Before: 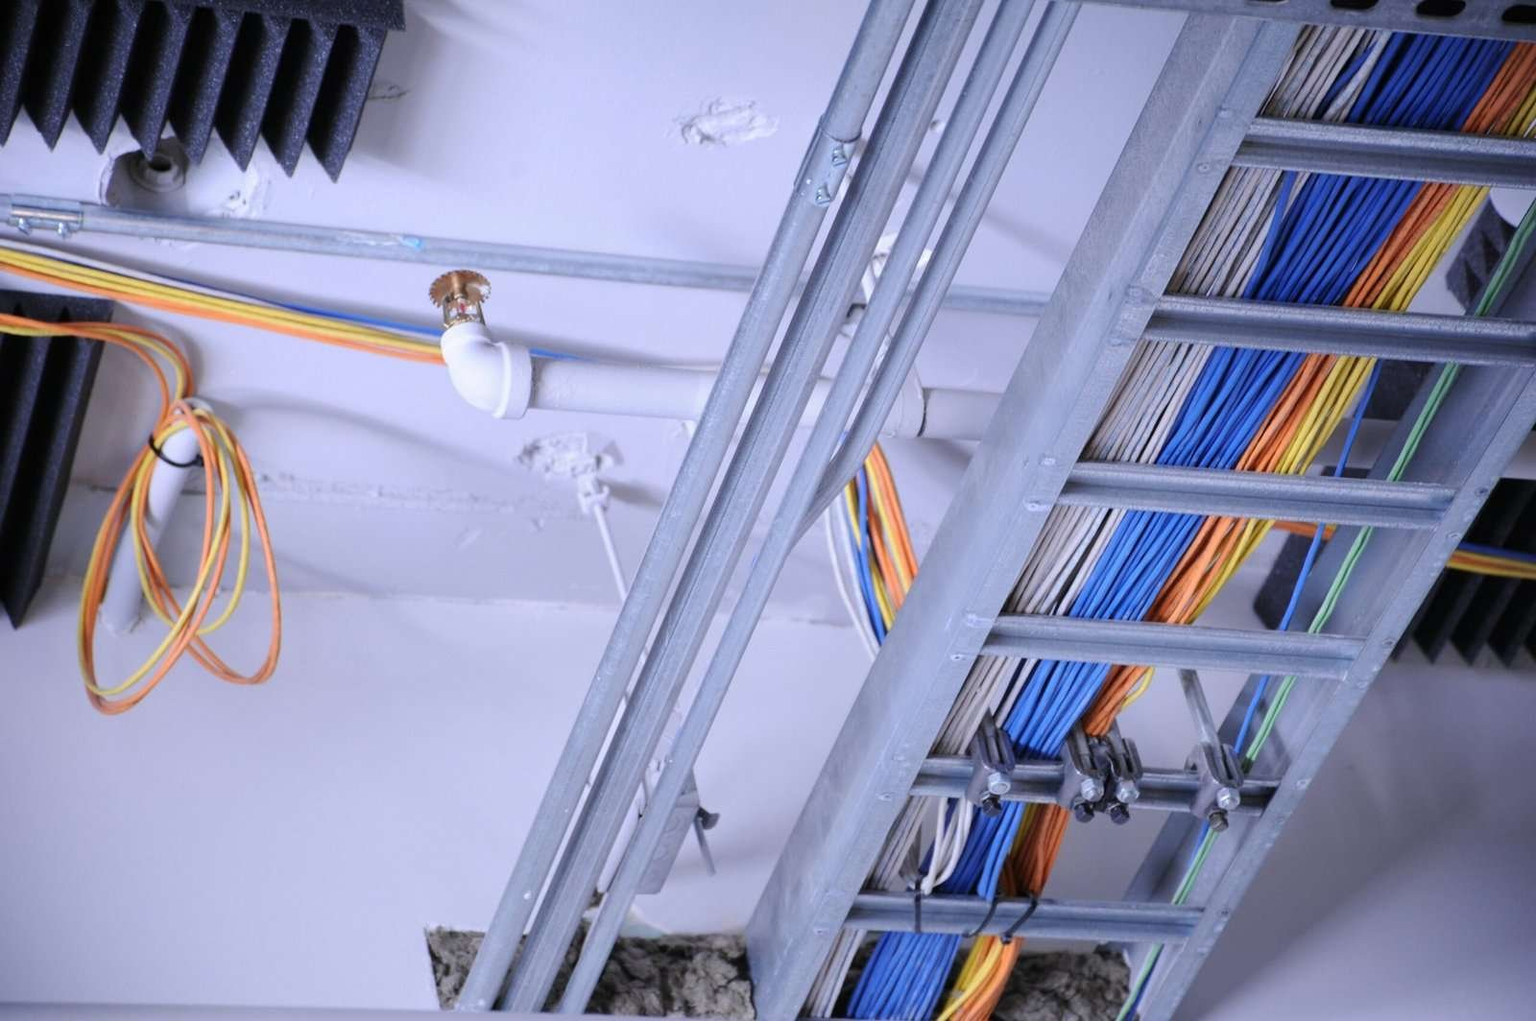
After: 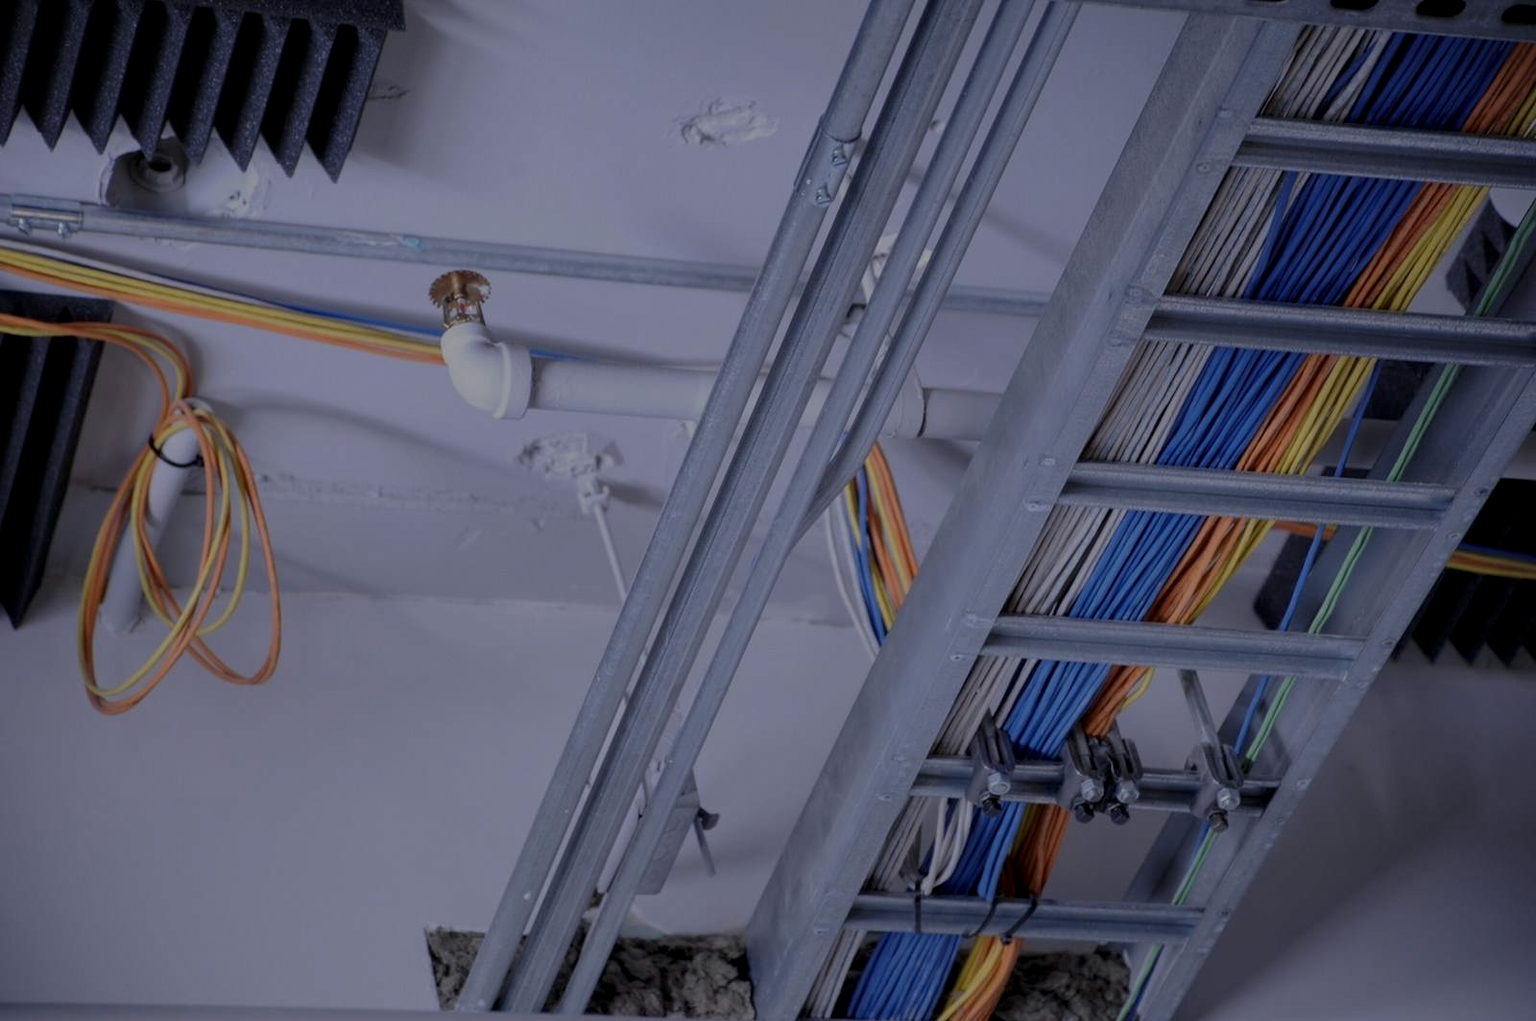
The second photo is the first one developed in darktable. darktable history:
local contrast: on, module defaults
exposure: black level correction 0, exposure -0.766 EV
